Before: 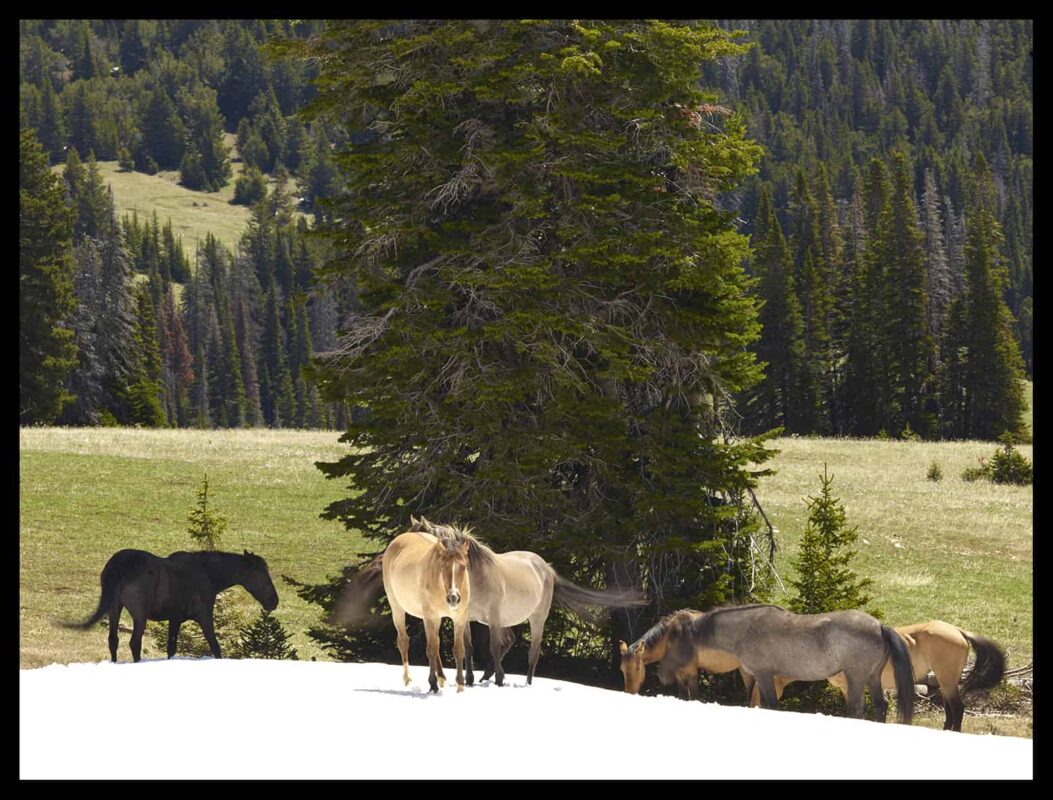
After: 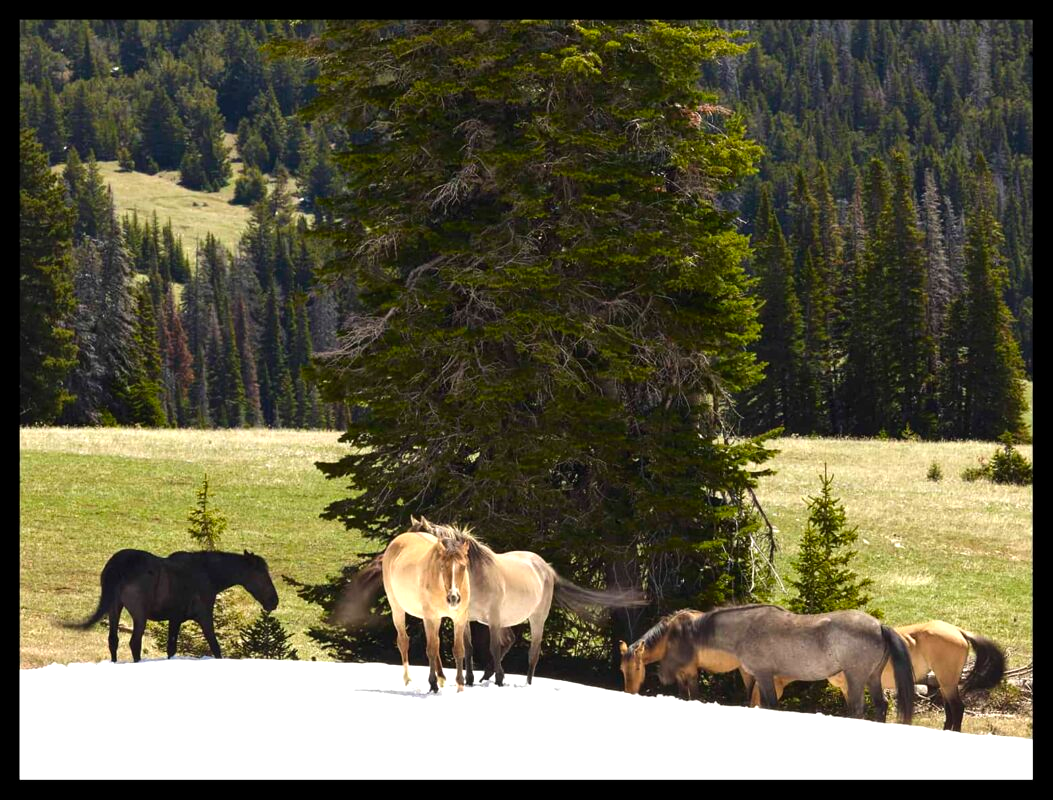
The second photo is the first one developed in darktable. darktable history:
color balance rgb: perceptual saturation grading › global saturation 0.496%, global vibrance 20%
tone equalizer: -8 EV -0.395 EV, -7 EV -0.375 EV, -6 EV -0.368 EV, -5 EV -0.184 EV, -3 EV 0.201 EV, -2 EV 0.335 EV, -1 EV 0.413 EV, +0 EV 0.402 EV, edges refinement/feathering 500, mask exposure compensation -1.57 EV, preserve details no
